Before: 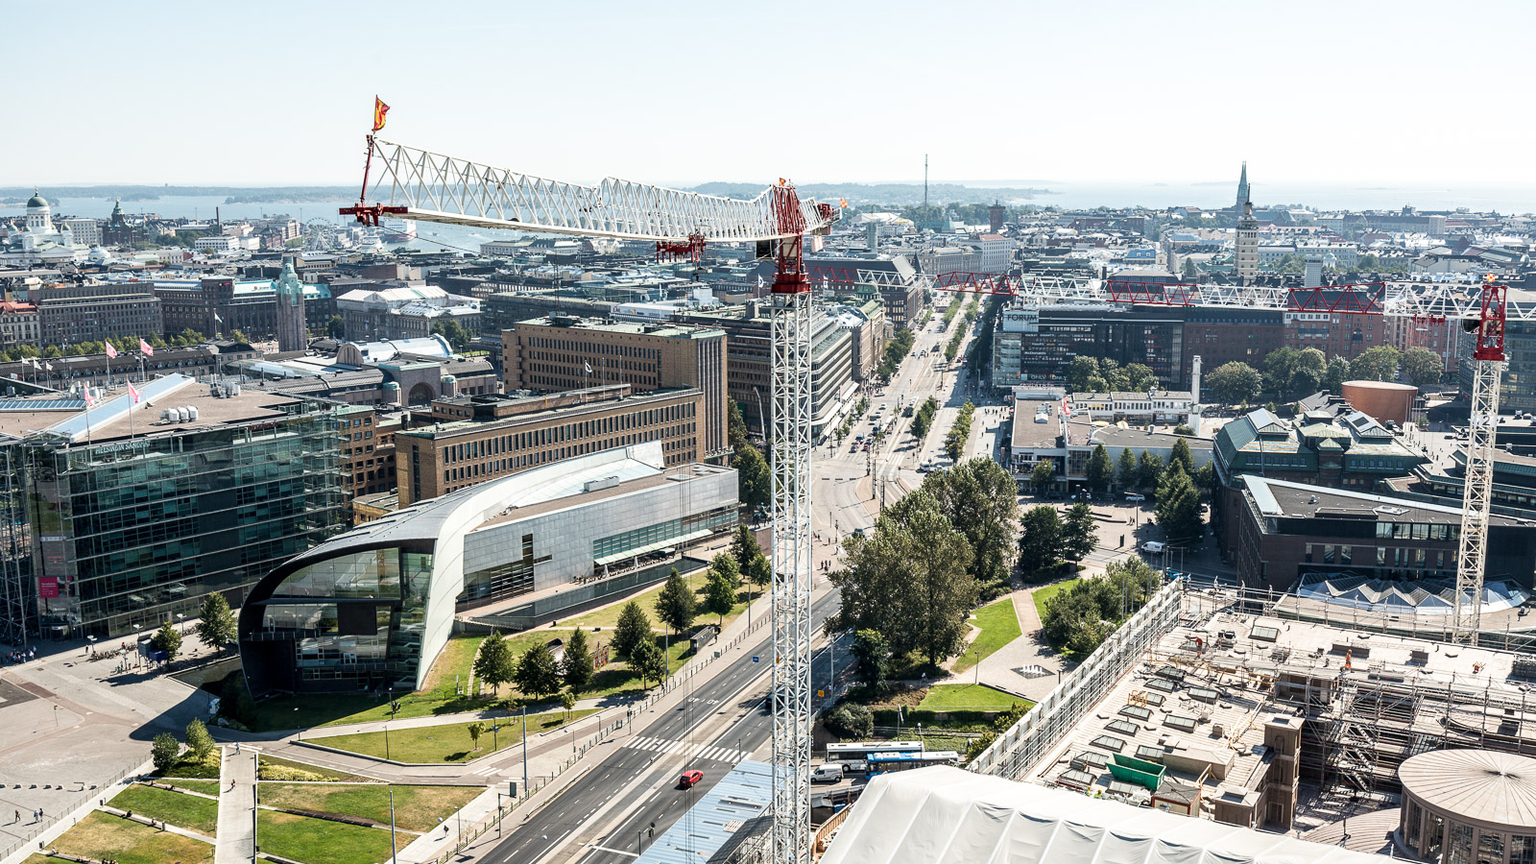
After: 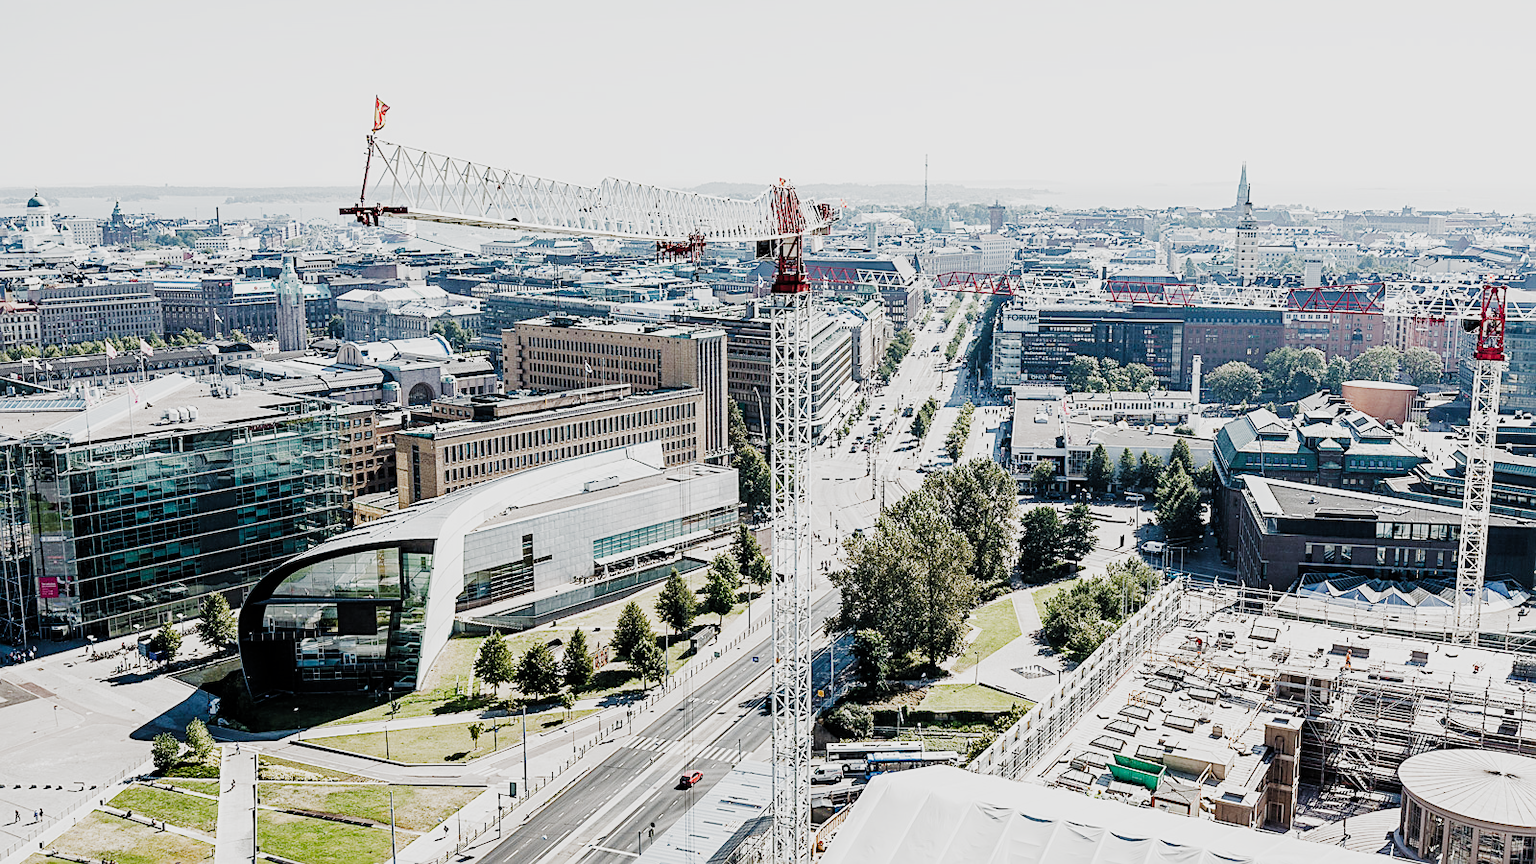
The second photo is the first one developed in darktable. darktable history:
filmic: grey point source 13.58, black point source -4.59, white point source 5.12, grey point target 18, white point target 100, output power 2.2, latitude stops 2, contrast 1.65, saturation 100, global saturation 100, balance 7.44
sharpen: on, module defaults
exposure: black level correction -0.005, exposure 0.622 EV, compensate highlight preservation false
